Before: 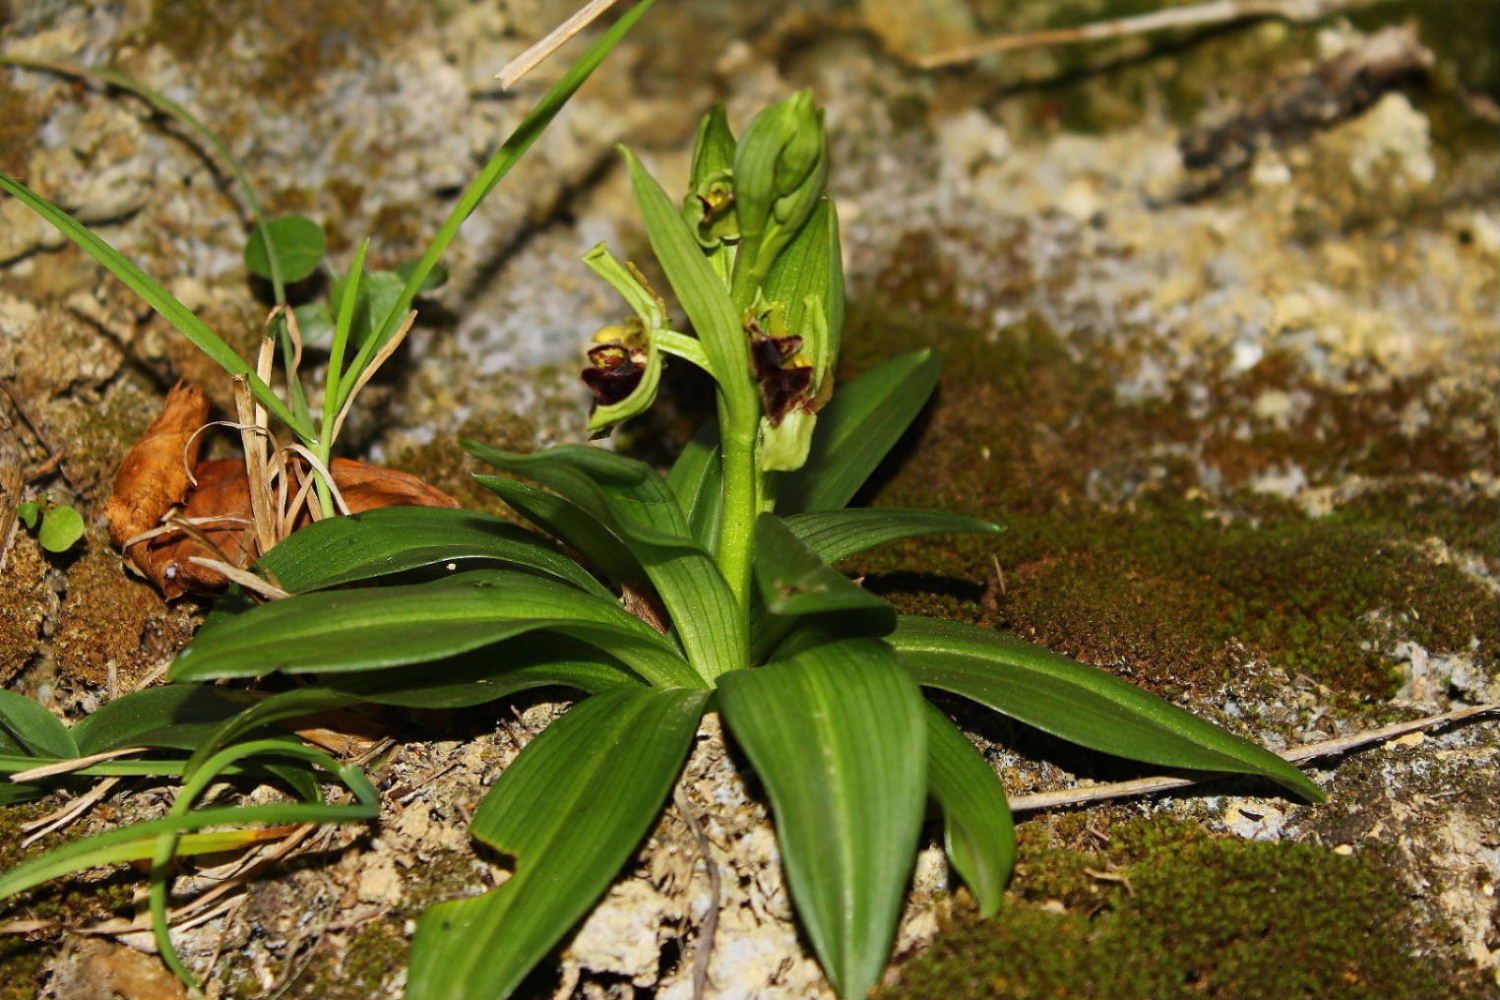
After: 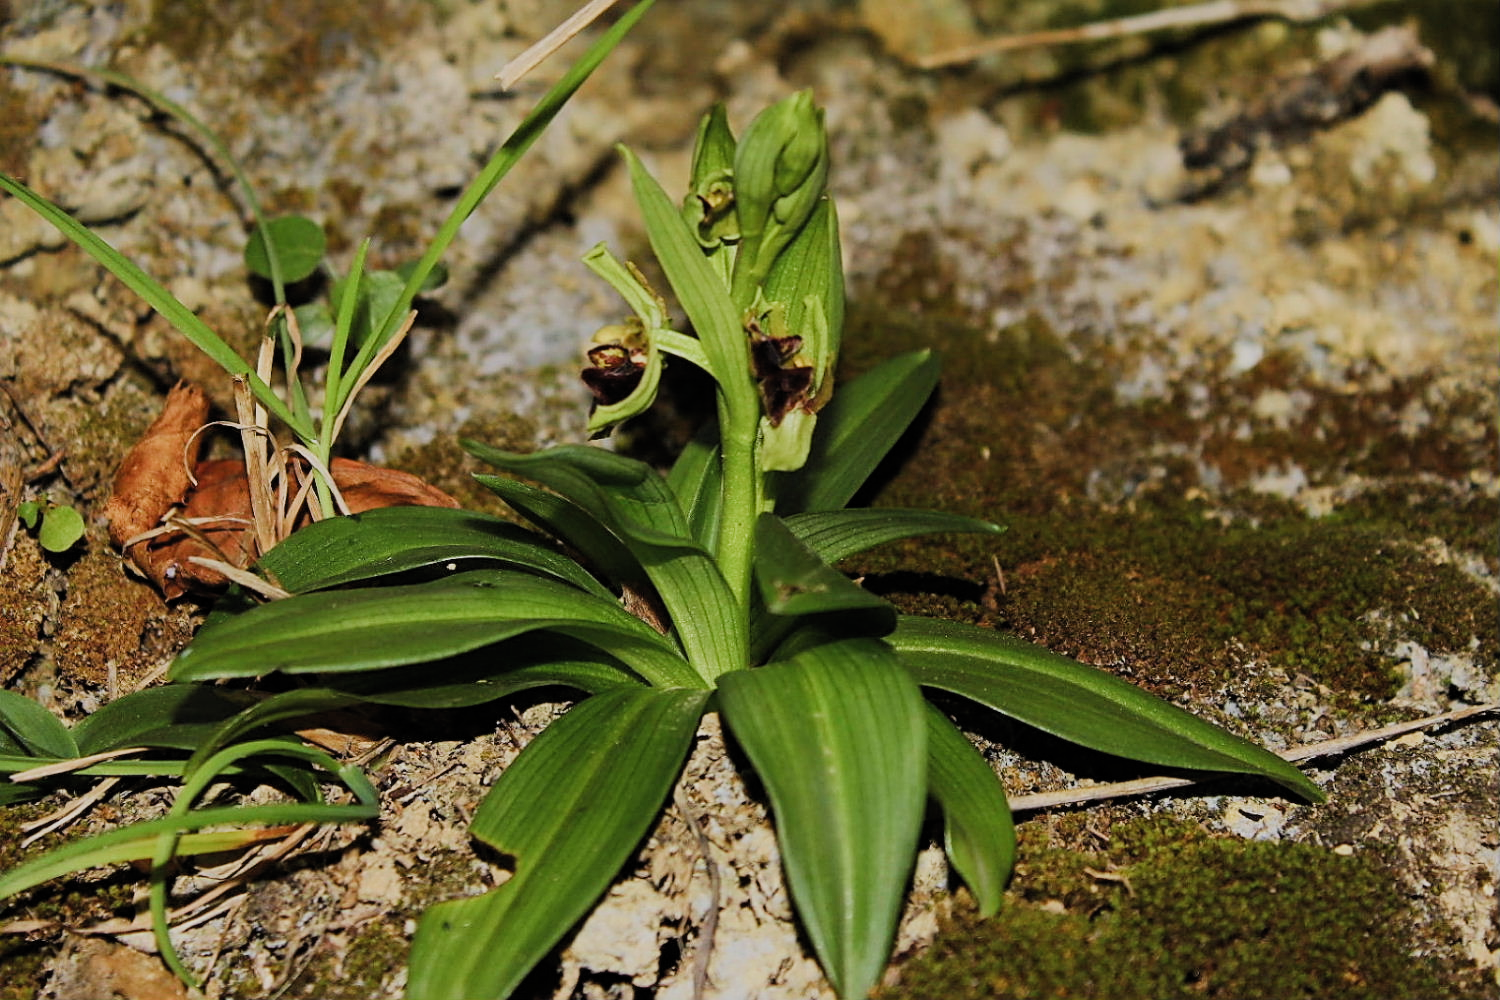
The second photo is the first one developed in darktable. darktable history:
filmic rgb: black relative exposure -7.65 EV, white relative exposure 4.56 EV, hardness 3.61, contrast 1.055, color science v5 (2021), contrast in shadows safe, contrast in highlights safe
sharpen: on, module defaults
